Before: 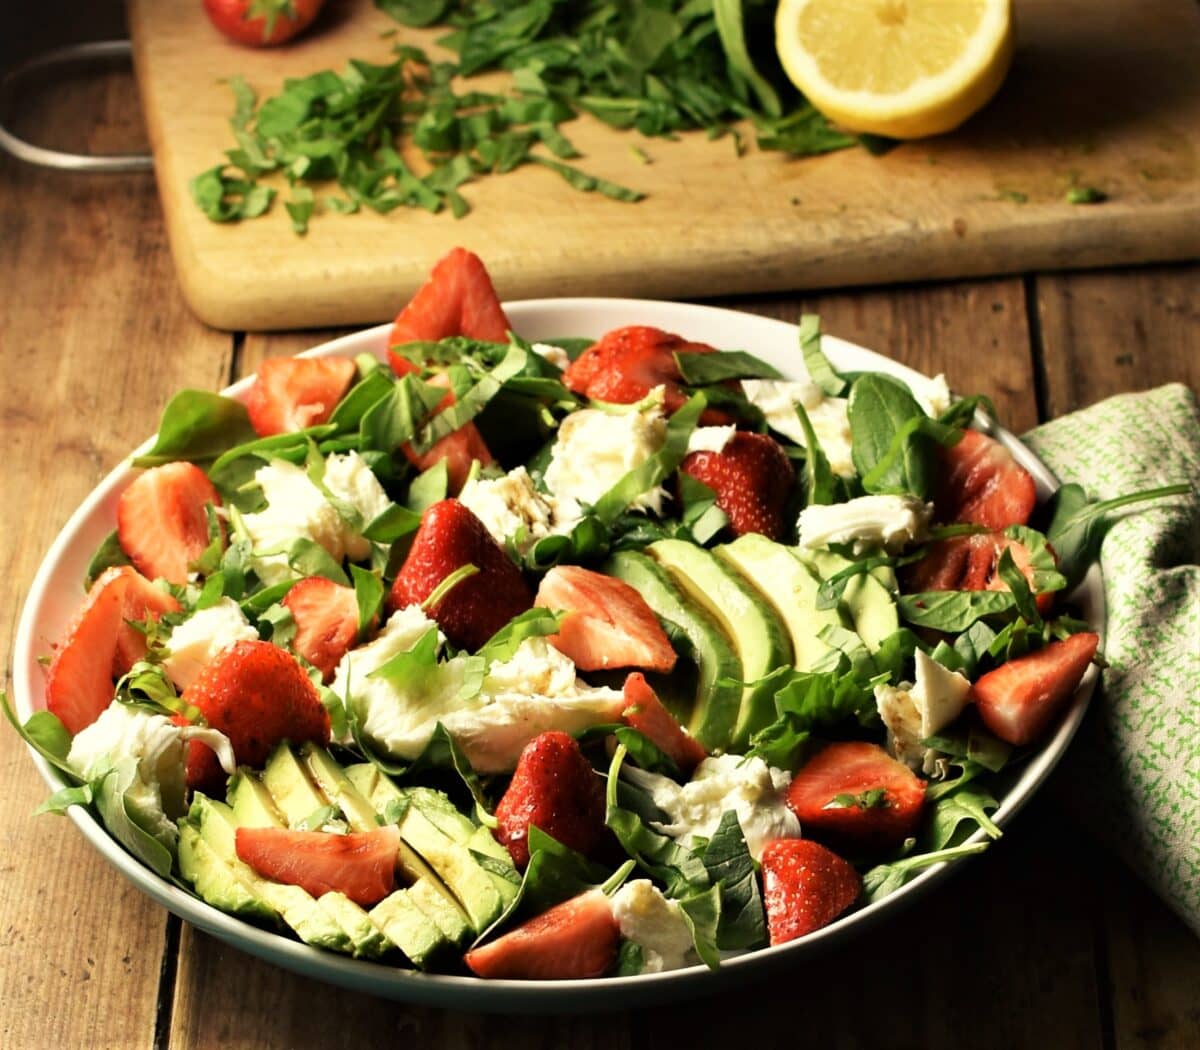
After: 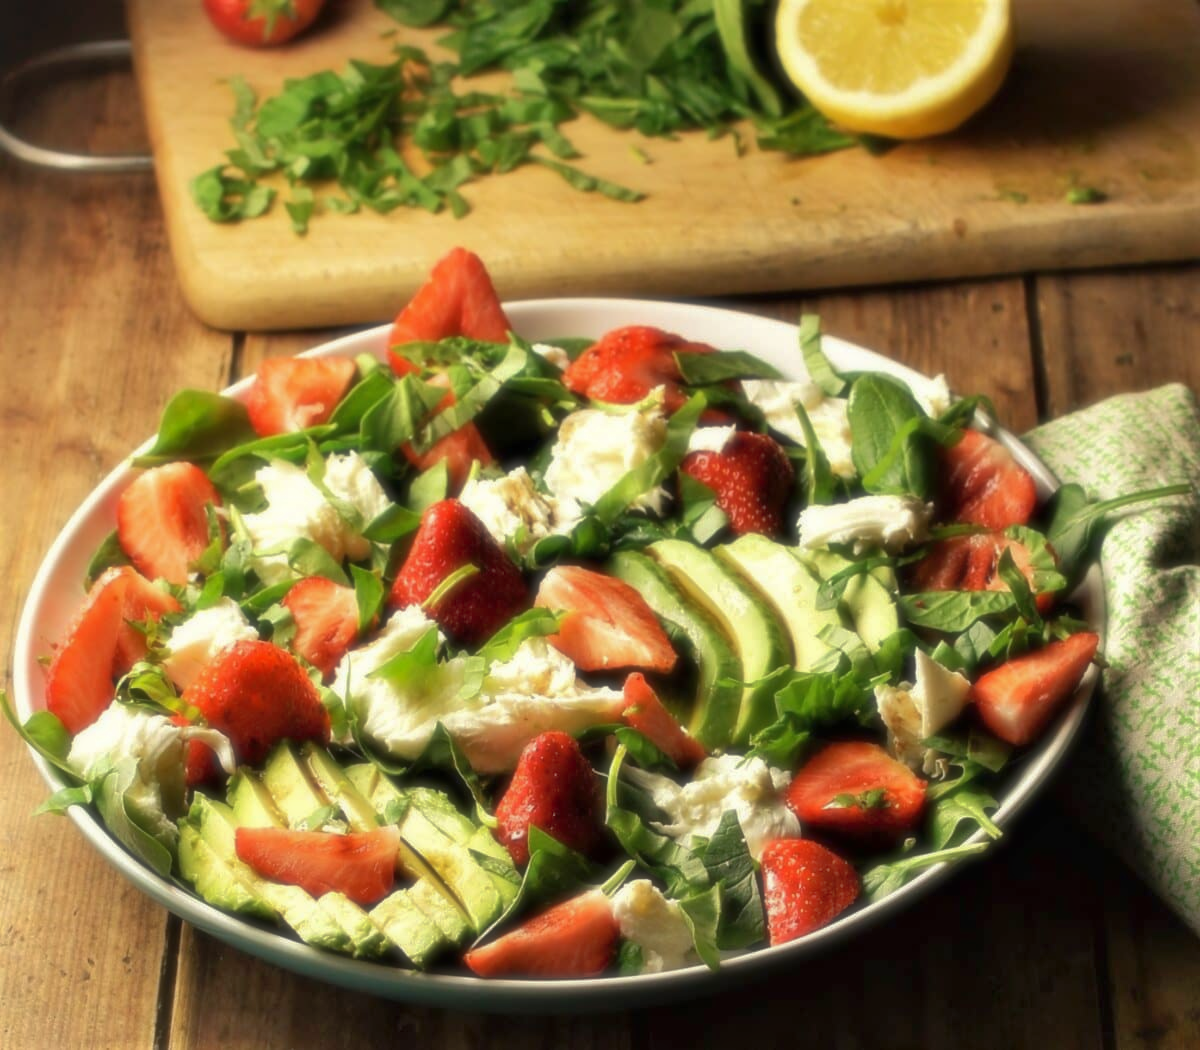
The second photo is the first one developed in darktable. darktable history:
soften: size 19.52%, mix 20.32%
shadows and highlights: on, module defaults
